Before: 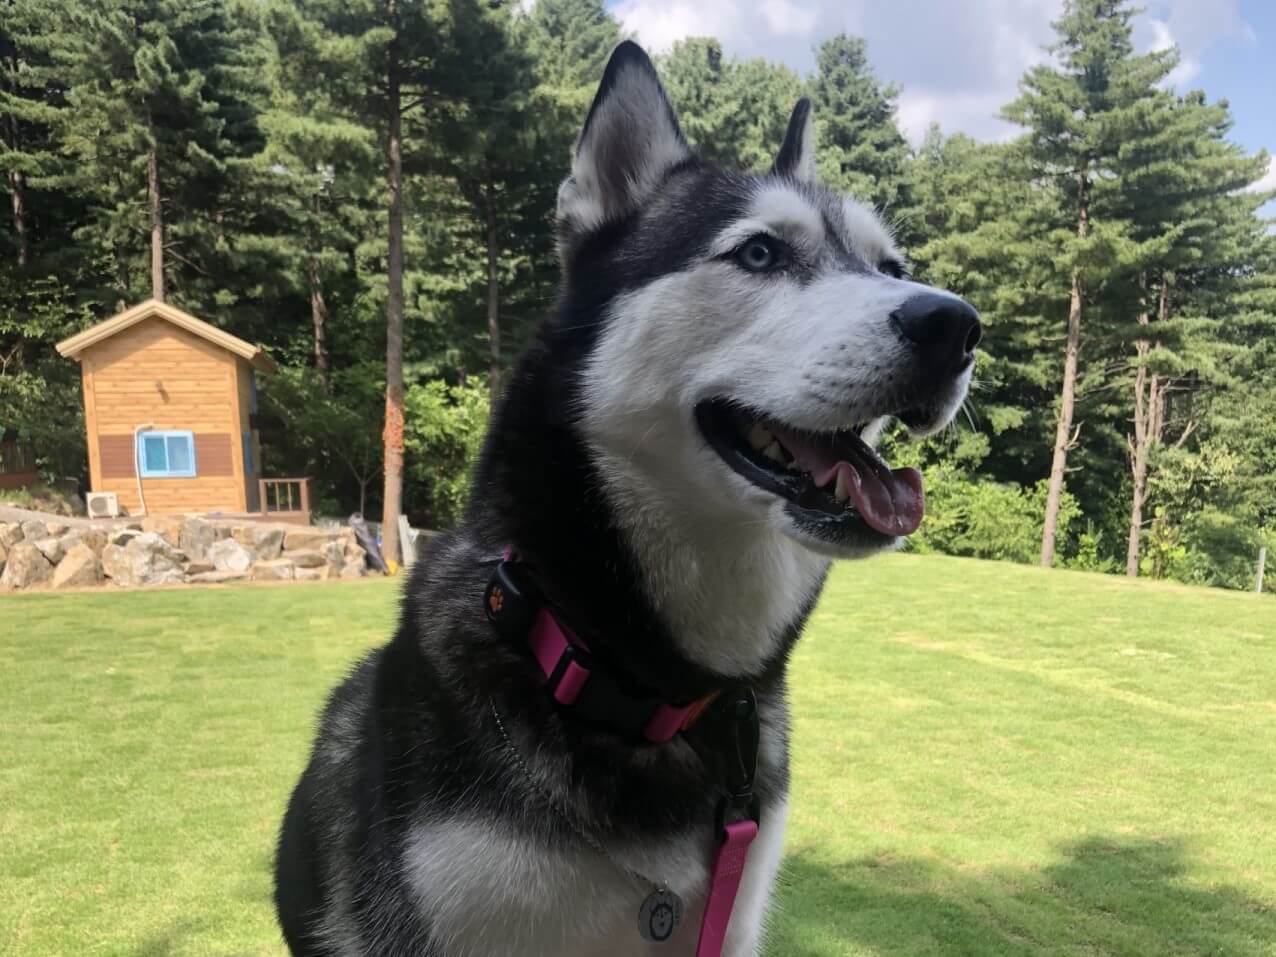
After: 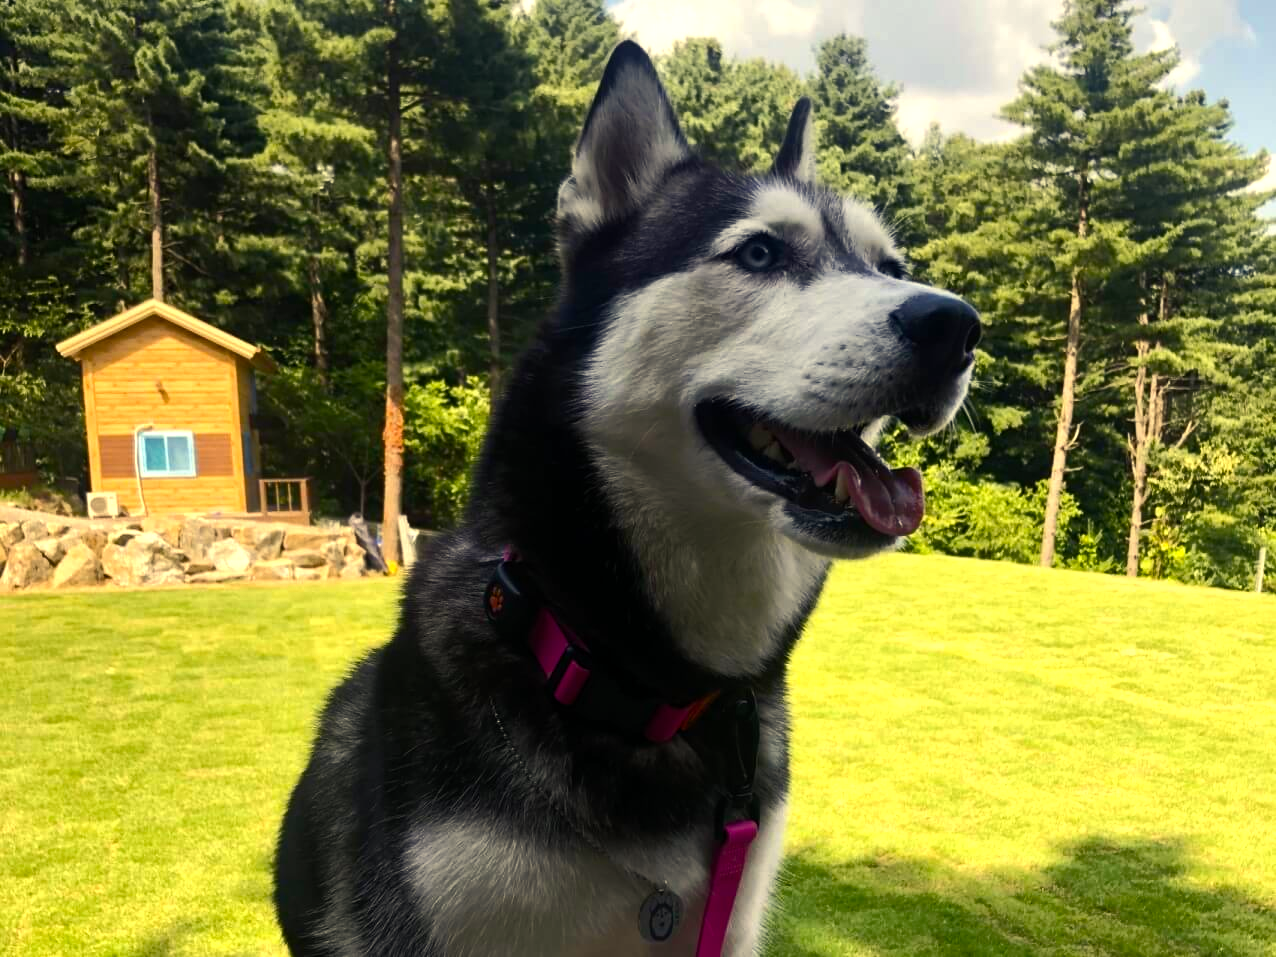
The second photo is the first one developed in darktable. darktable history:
tone curve: curves: ch0 [(0, 0) (0.003, 0.003) (0.011, 0.011) (0.025, 0.024) (0.044, 0.042) (0.069, 0.066) (0.1, 0.095) (0.136, 0.129) (0.177, 0.169) (0.224, 0.214) (0.277, 0.264) (0.335, 0.319) (0.399, 0.38) (0.468, 0.446) (0.543, 0.558) (0.623, 0.636) (0.709, 0.719) (0.801, 0.807) (0.898, 0.901) (1, 1)], color space Lab, independent channels, preserve colors none
color balance rgb: highlights gain › chroma 8.006%, highlights gain › hue 82.32°, perceptual saturation grading › global saturation 20%, perceptual saturation grading › highlights -14.138%, perceptual saturation grading › shadows 49.963%, perceptual brilliance grading › highlights 14.614%, perceptual brilliance grading › mid-tones -4.996%, perceptual brilliance grading › shadows -26.65%, global vibrance 20%
